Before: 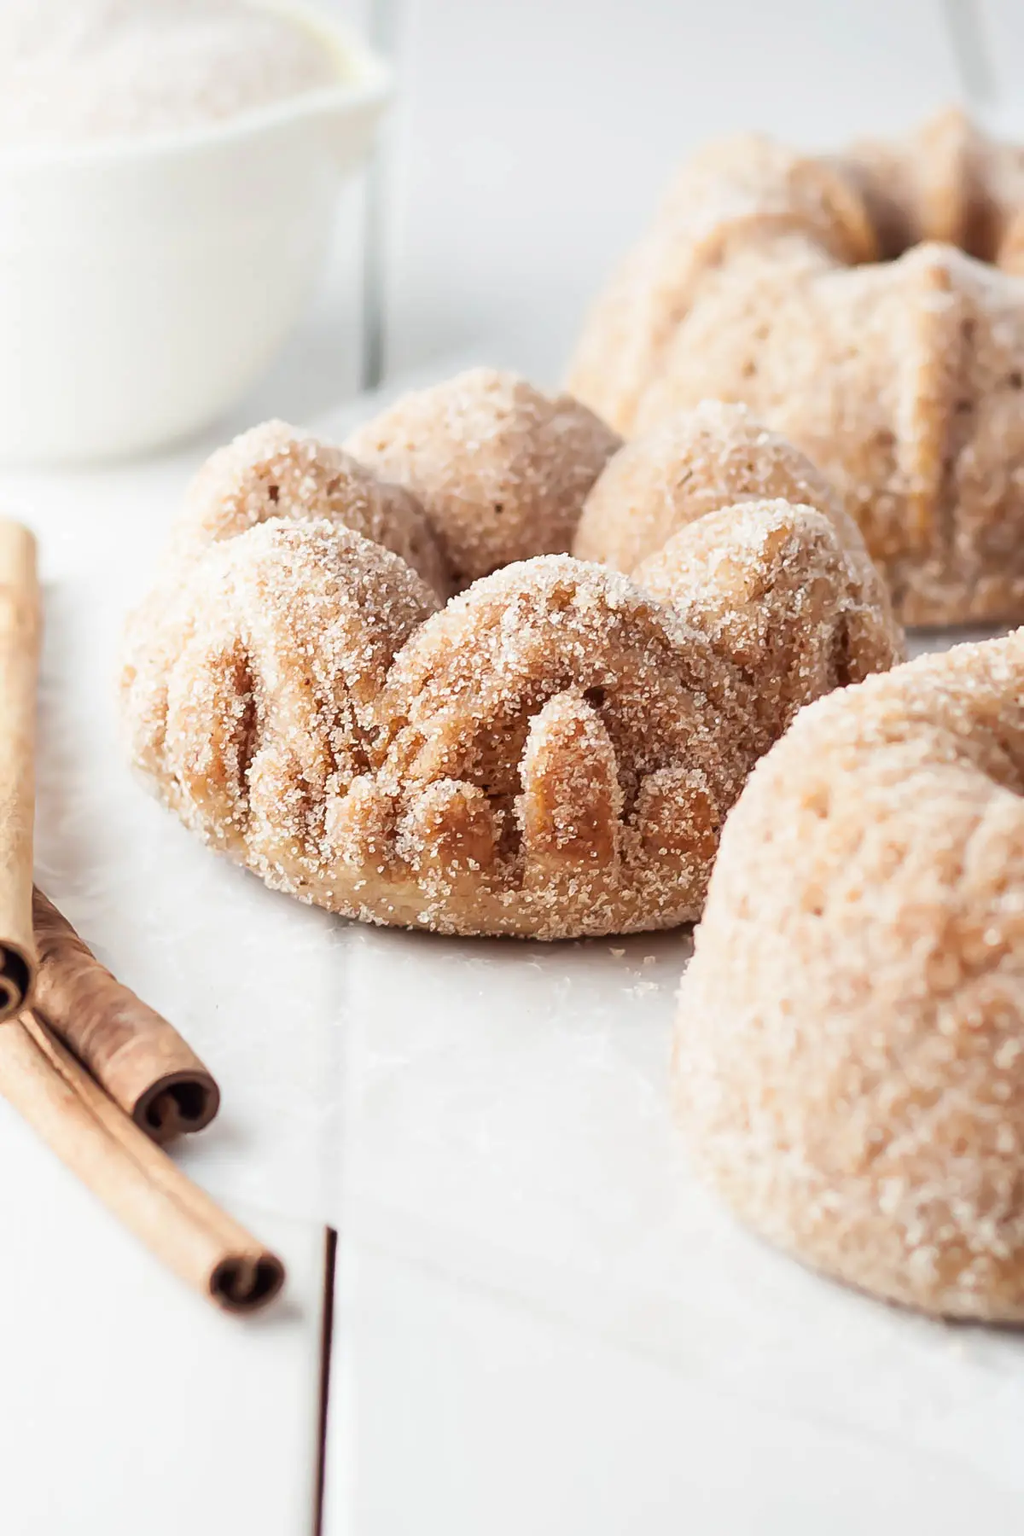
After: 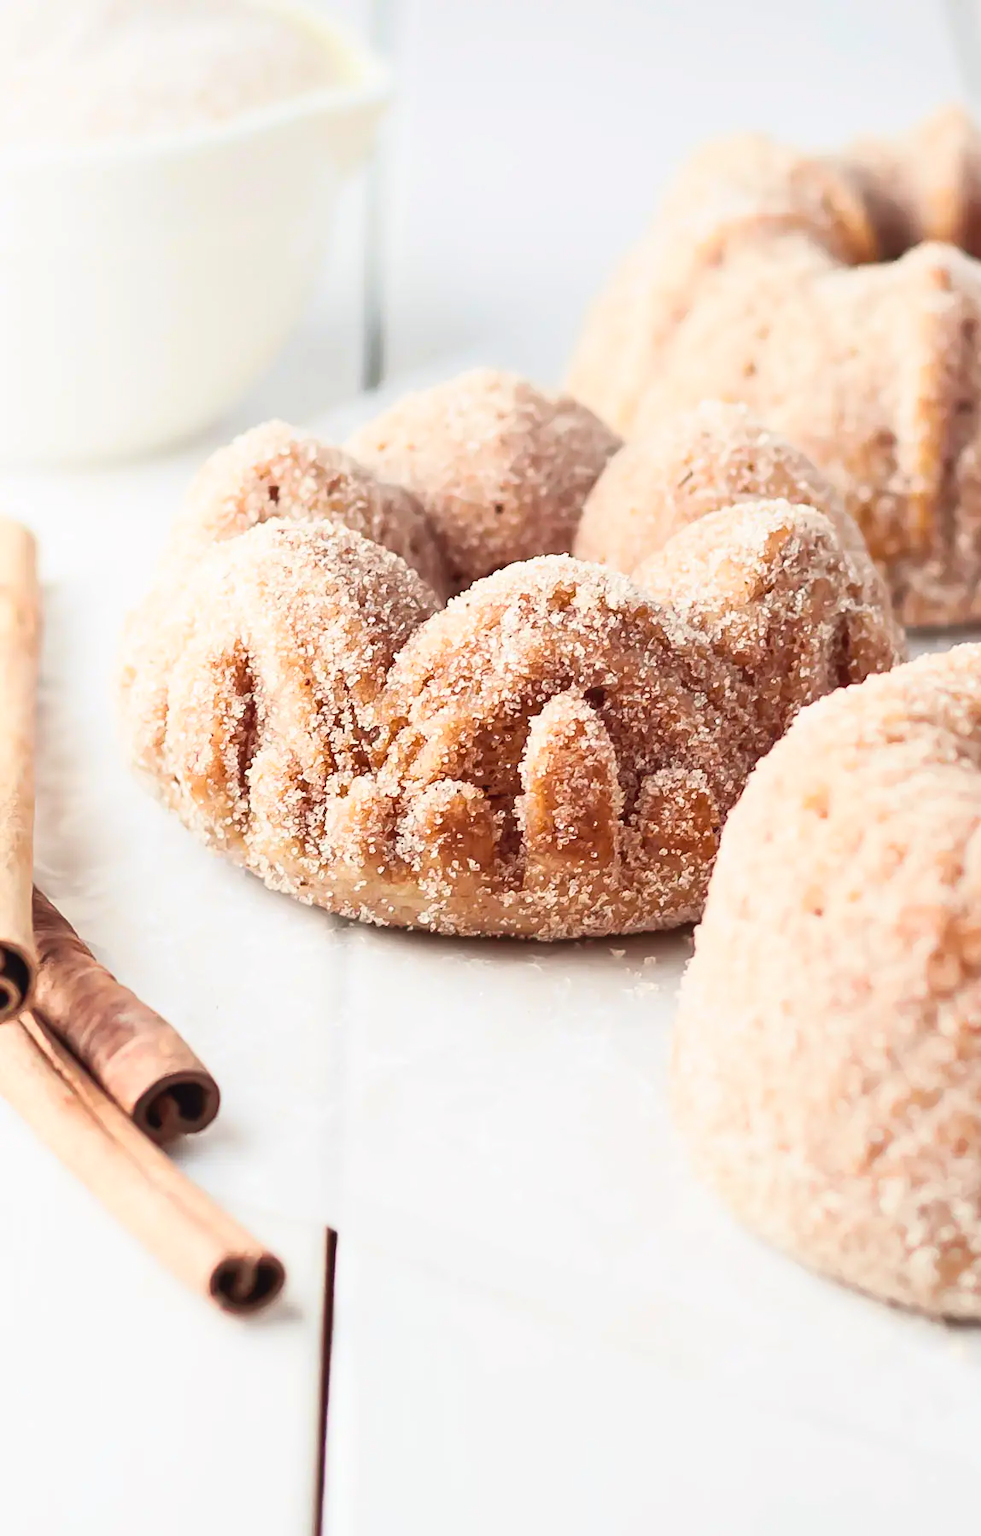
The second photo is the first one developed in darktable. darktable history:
contrast brightness saturation: contrast 0.15, brightness 0.05
crop: right 4.126%, bottom 0.031%
tone curve: curves: ch0 [(0, 0.024) (0.119, 0.146) (0.474, 0.464) (0.718, 0.721) (0.817, 0.839) (1, 0.998)]; ch1 [(0, 0) (0.377, 0.416) (0.439, 0.451) (0.477, 0.477) (0.501, 0.503) (0.538, 0.544) (0.58, 0.602) (0.664, 0.676) (0.783, 0.804) (1, 1)]; ch2 [(0, 0) (0.38, 0.405) (0.463, 0.456) (0.498, 0.497) (0.524, 0.535) (0.578, 0.576) (0.648, 0.665) (1, 1)], color space Lab, independent channels, preserve colors none
